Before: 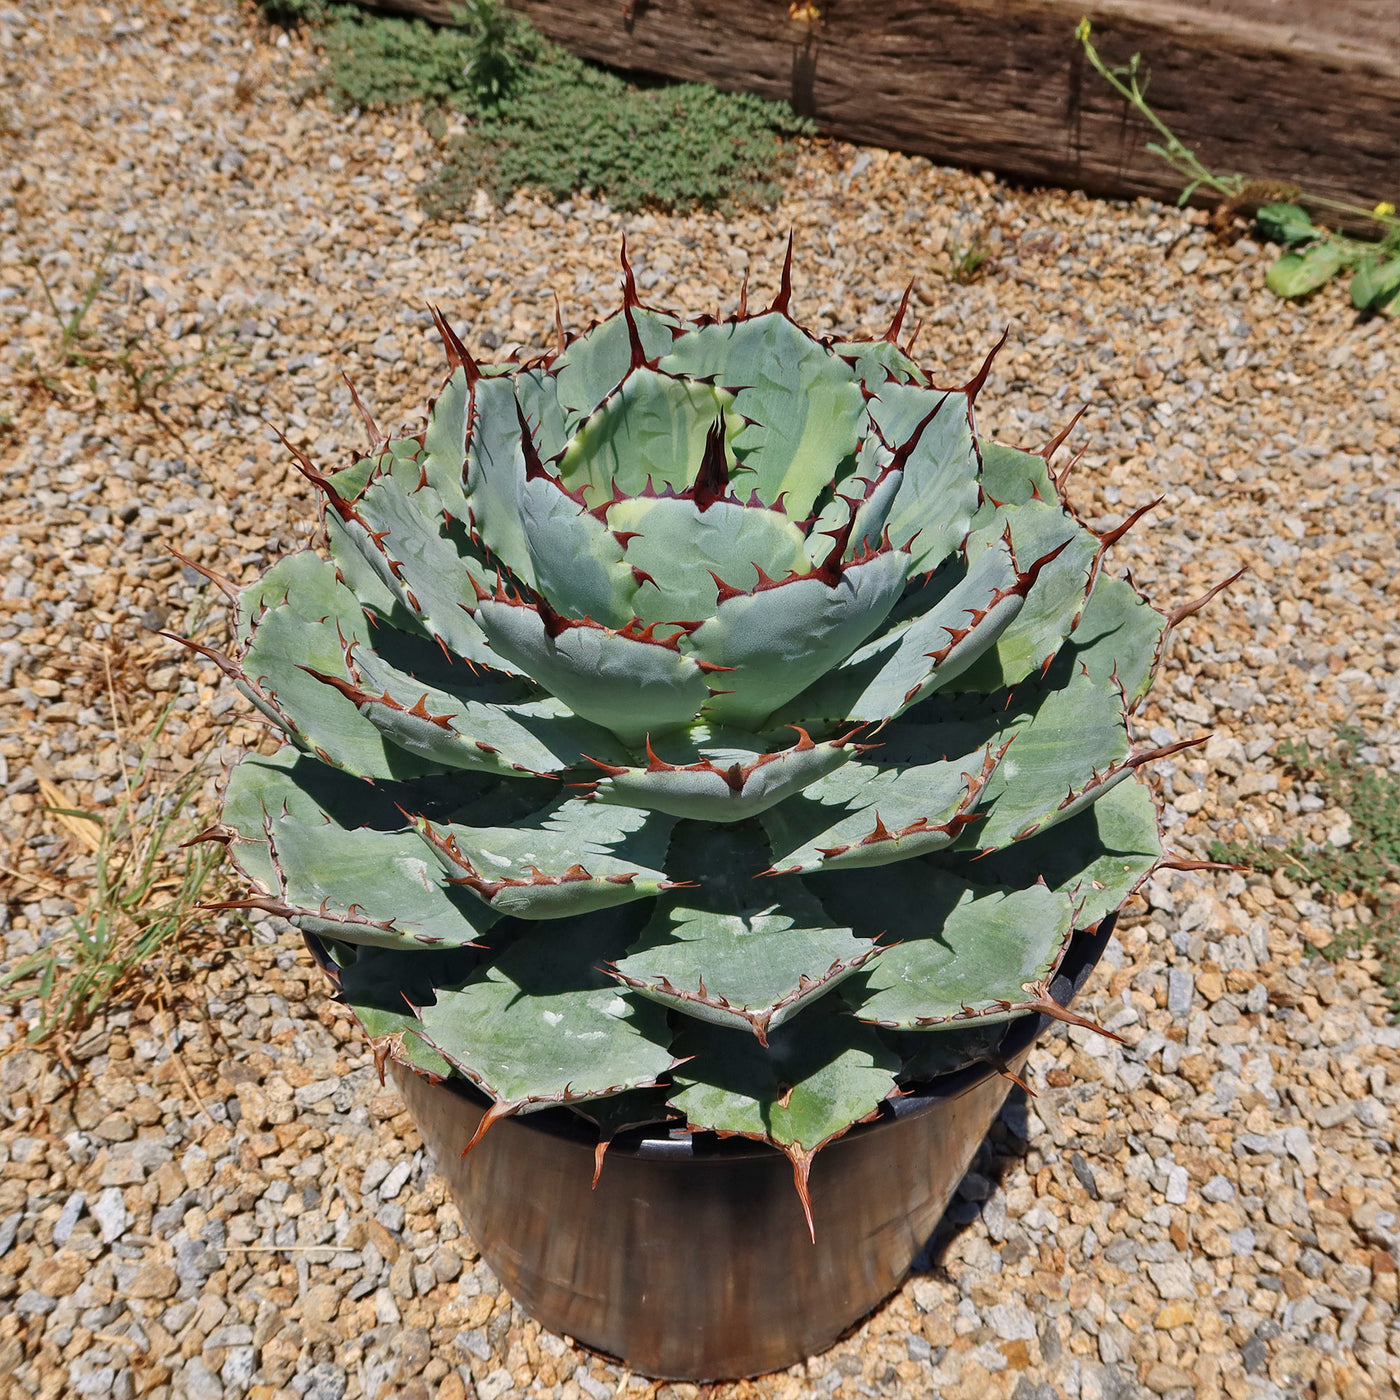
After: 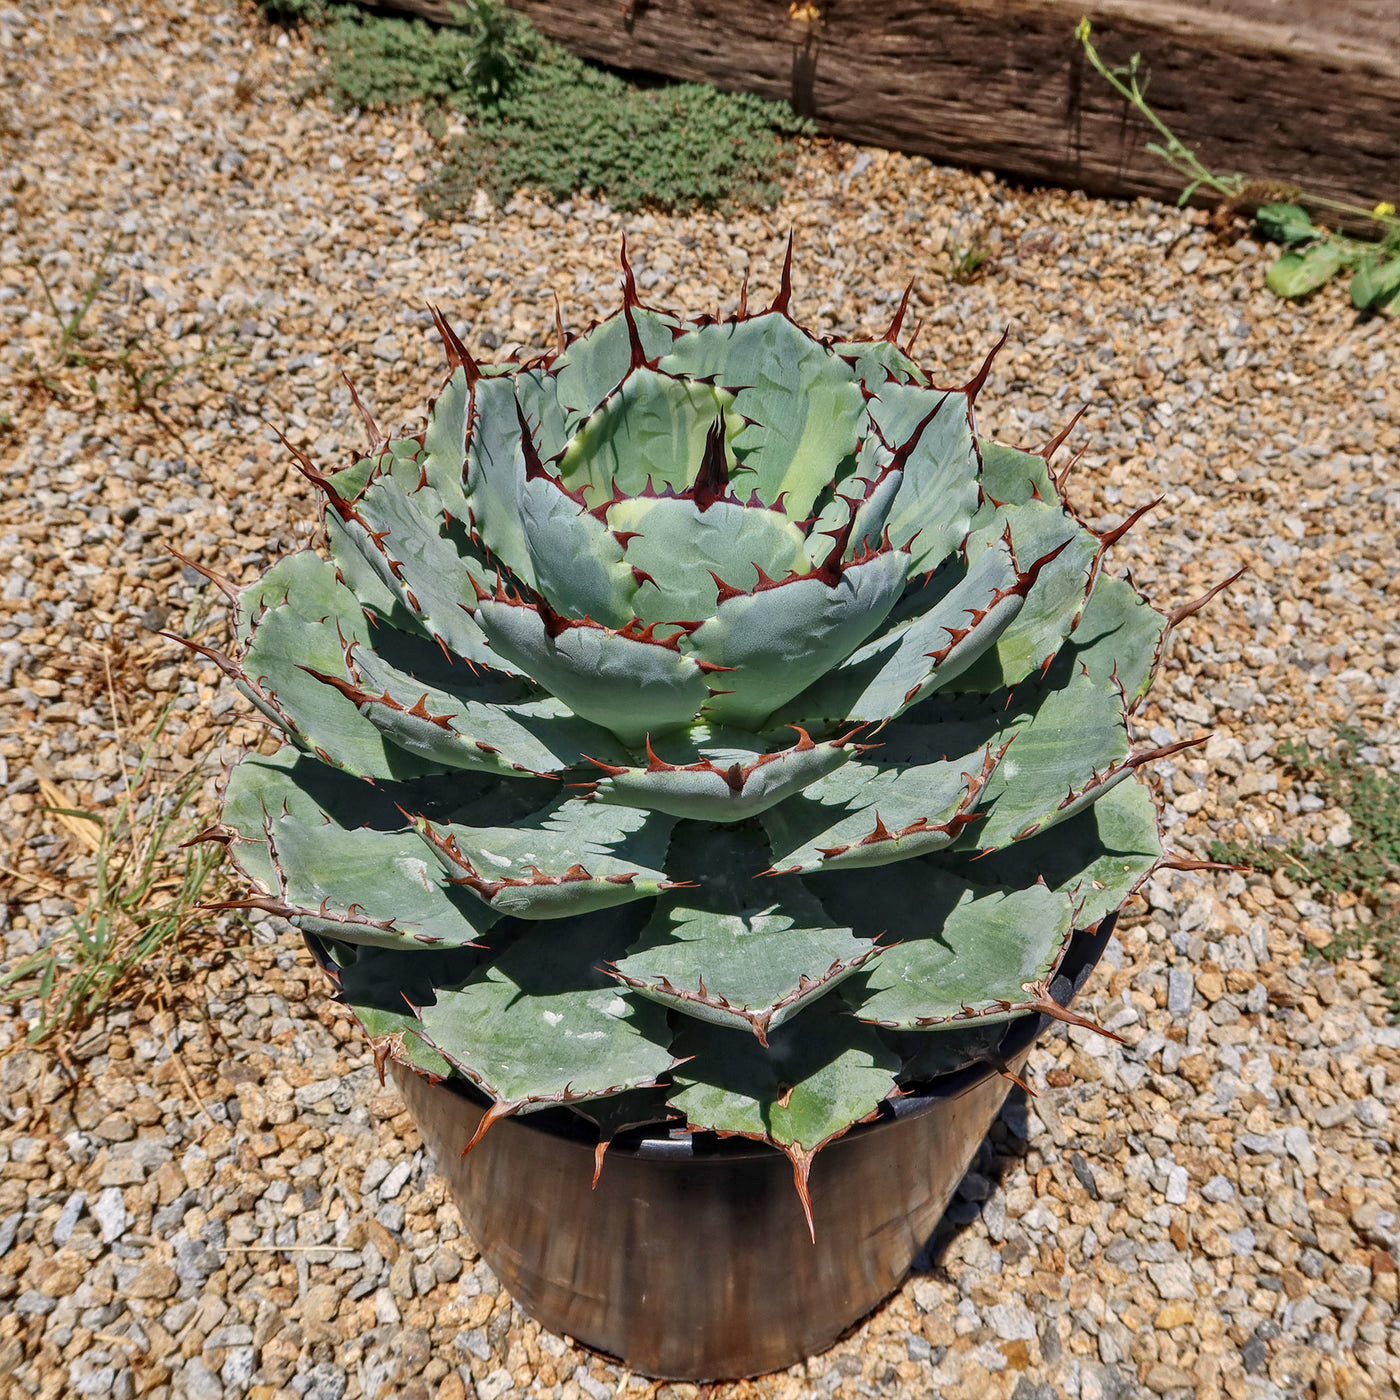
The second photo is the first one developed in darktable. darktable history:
shadows and highlights: shadows 37.27, highlights -28.18, soften with gaussian
local contrast: on, module defaults
